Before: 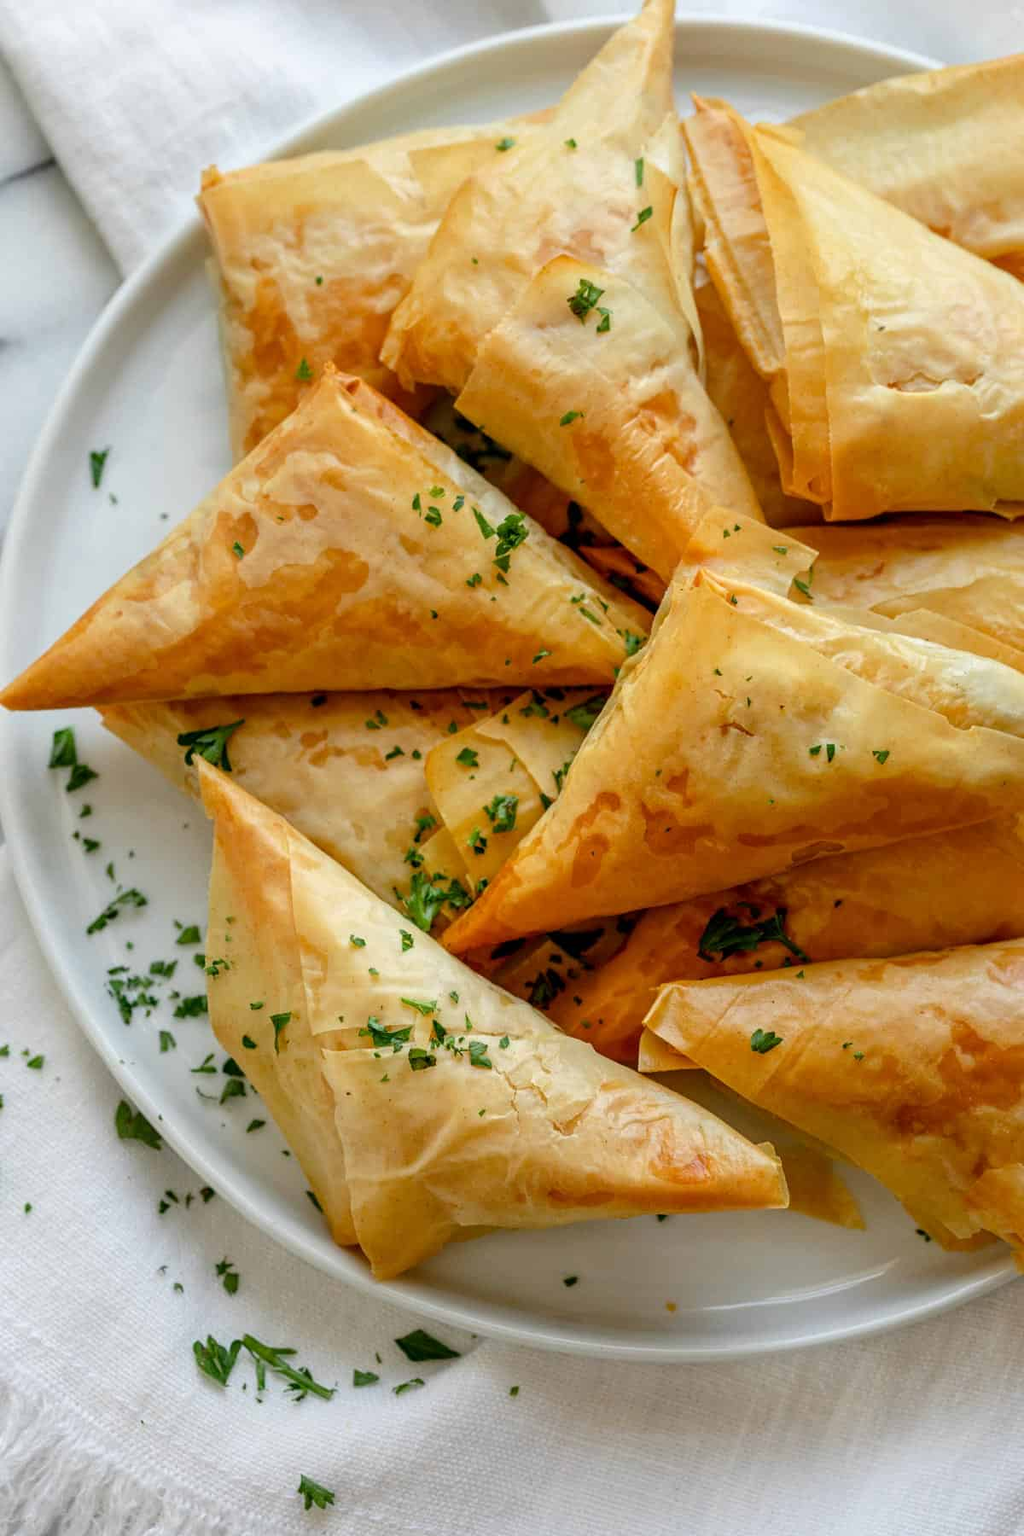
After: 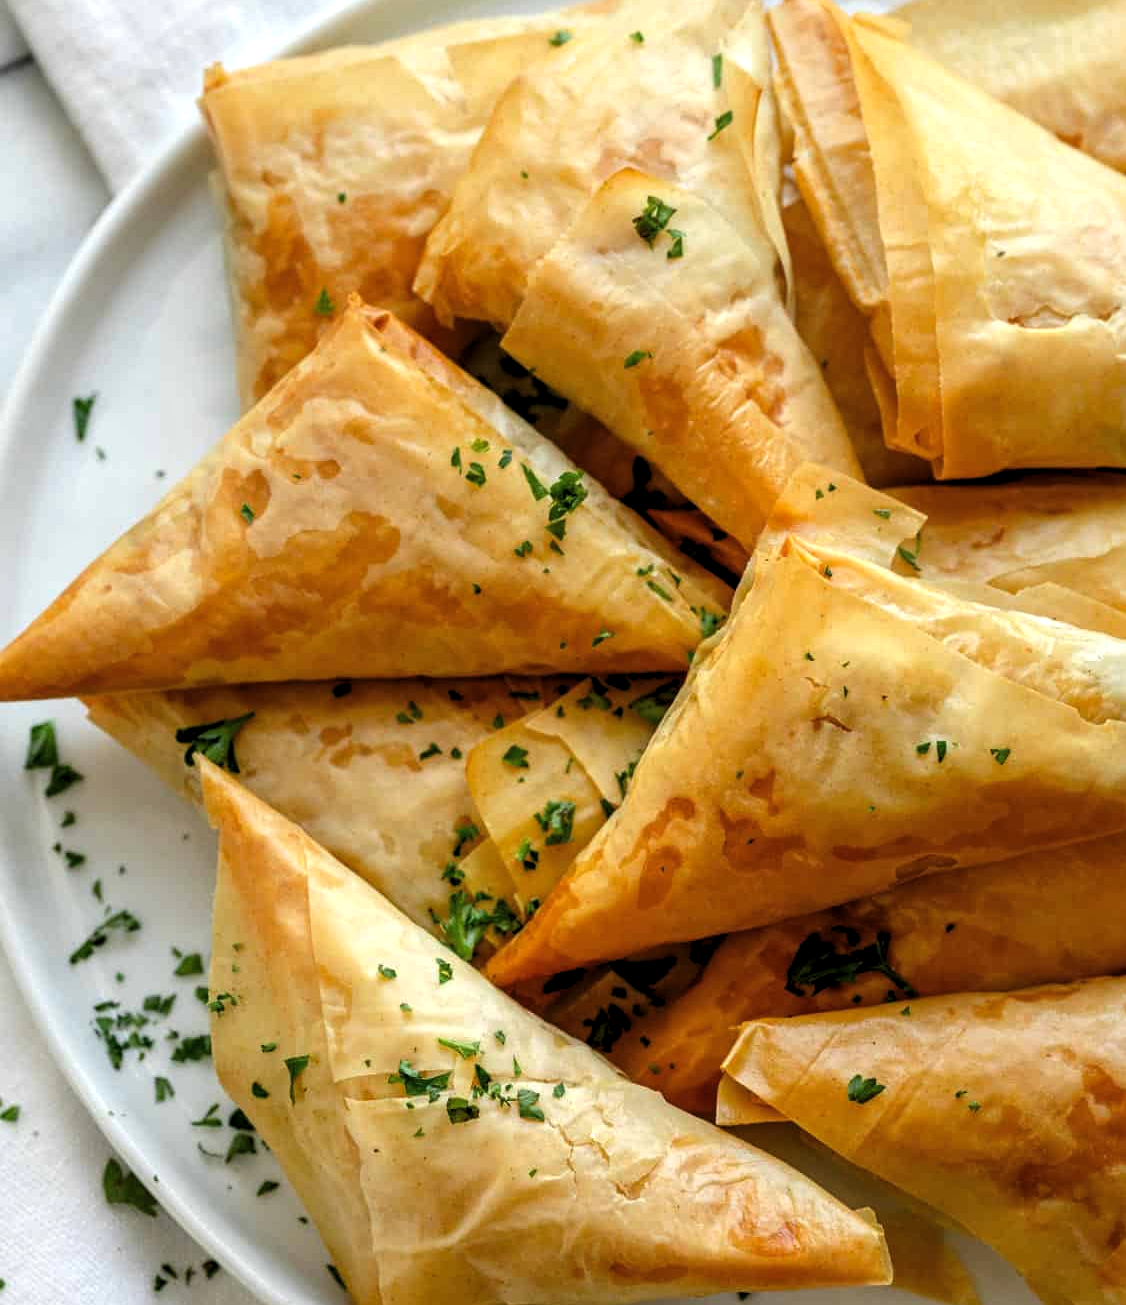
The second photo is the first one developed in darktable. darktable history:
tone equalizer: on, module defaults
levels: levels [0.052, 0.496, 0.908]
crop: left 2.737%, top 7.287%, right 3.421%, bottom 20.179%
